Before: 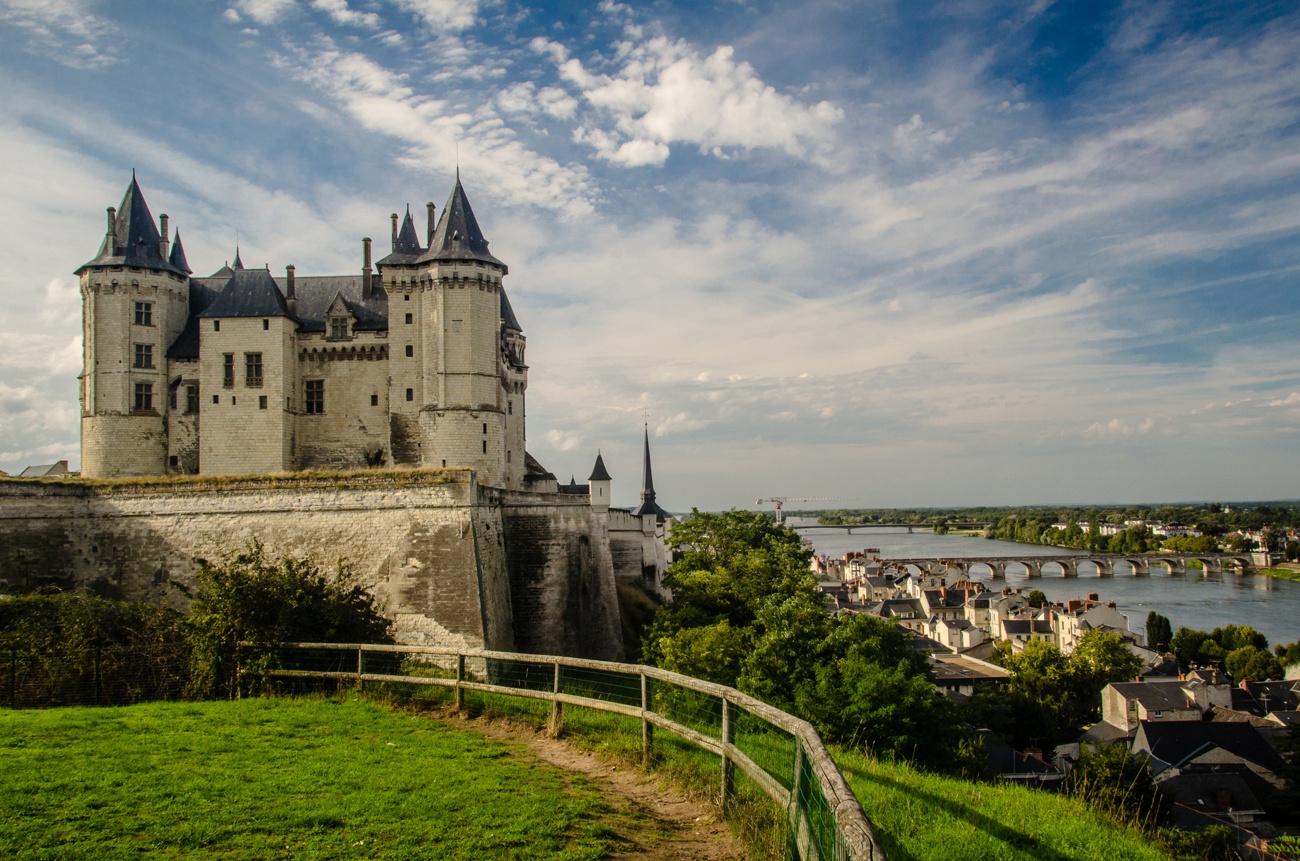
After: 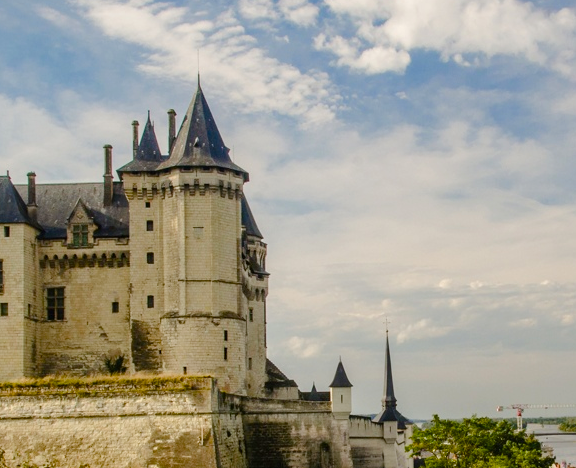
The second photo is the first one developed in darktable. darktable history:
crop: left 20%, top 10.847%, right 35.674%, bottom 34.762%
color balance rgb: perceptual saturation grading › global saturation 20%, perceptual saturation grading › highlights -25.555%, perceptual saturation grading › shadows 50.226%, perceptual brilliance grading › mid-tones 9.083%, perceptual brilliance grading › shadows 14.198%
